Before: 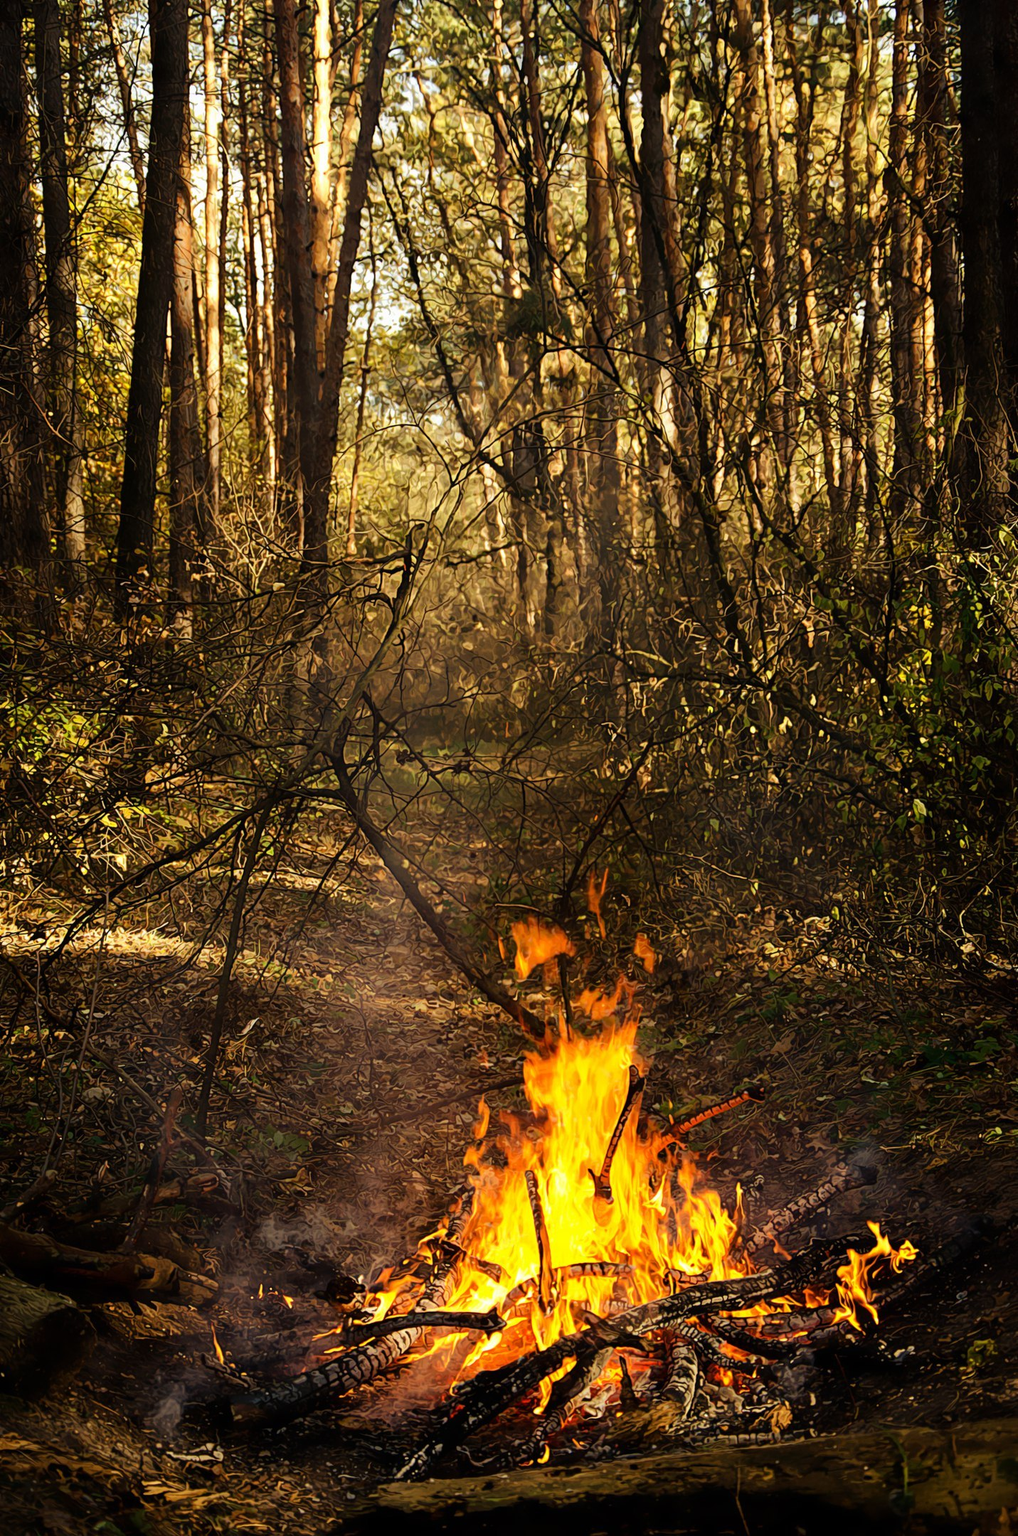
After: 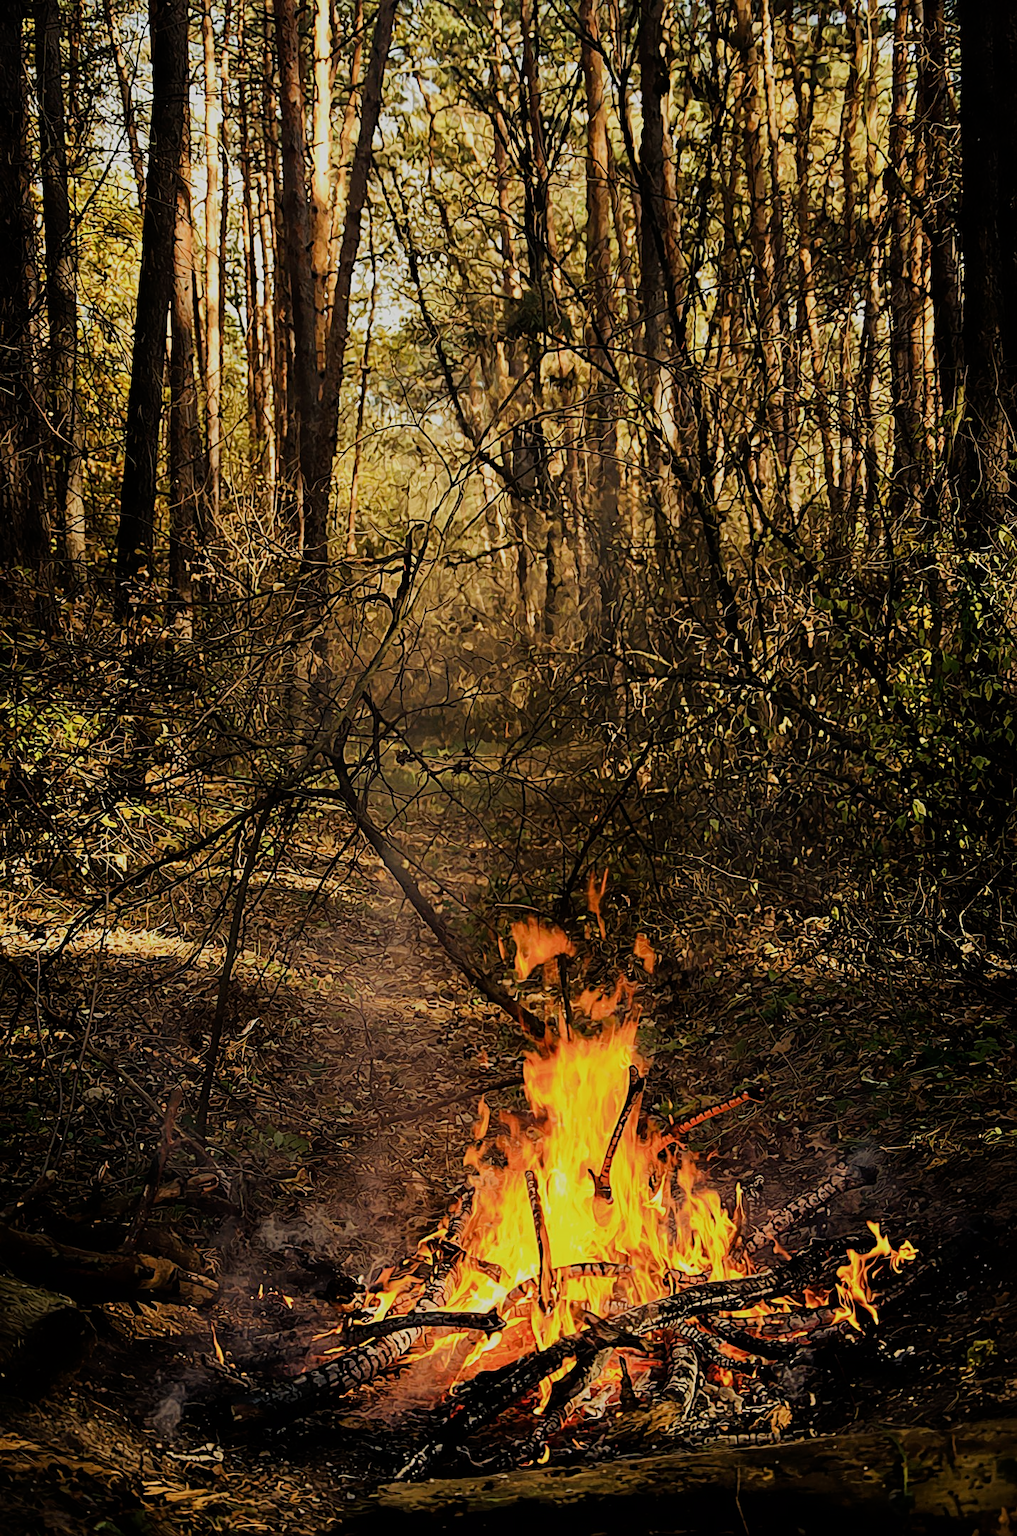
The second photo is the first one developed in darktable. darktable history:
sharpen: on, module defaults
filmic rgb: black relative exposure -16 EV, white relative exposure 6.9 EV, hardness 4.7, iterations of high-quality reconstruction 0
